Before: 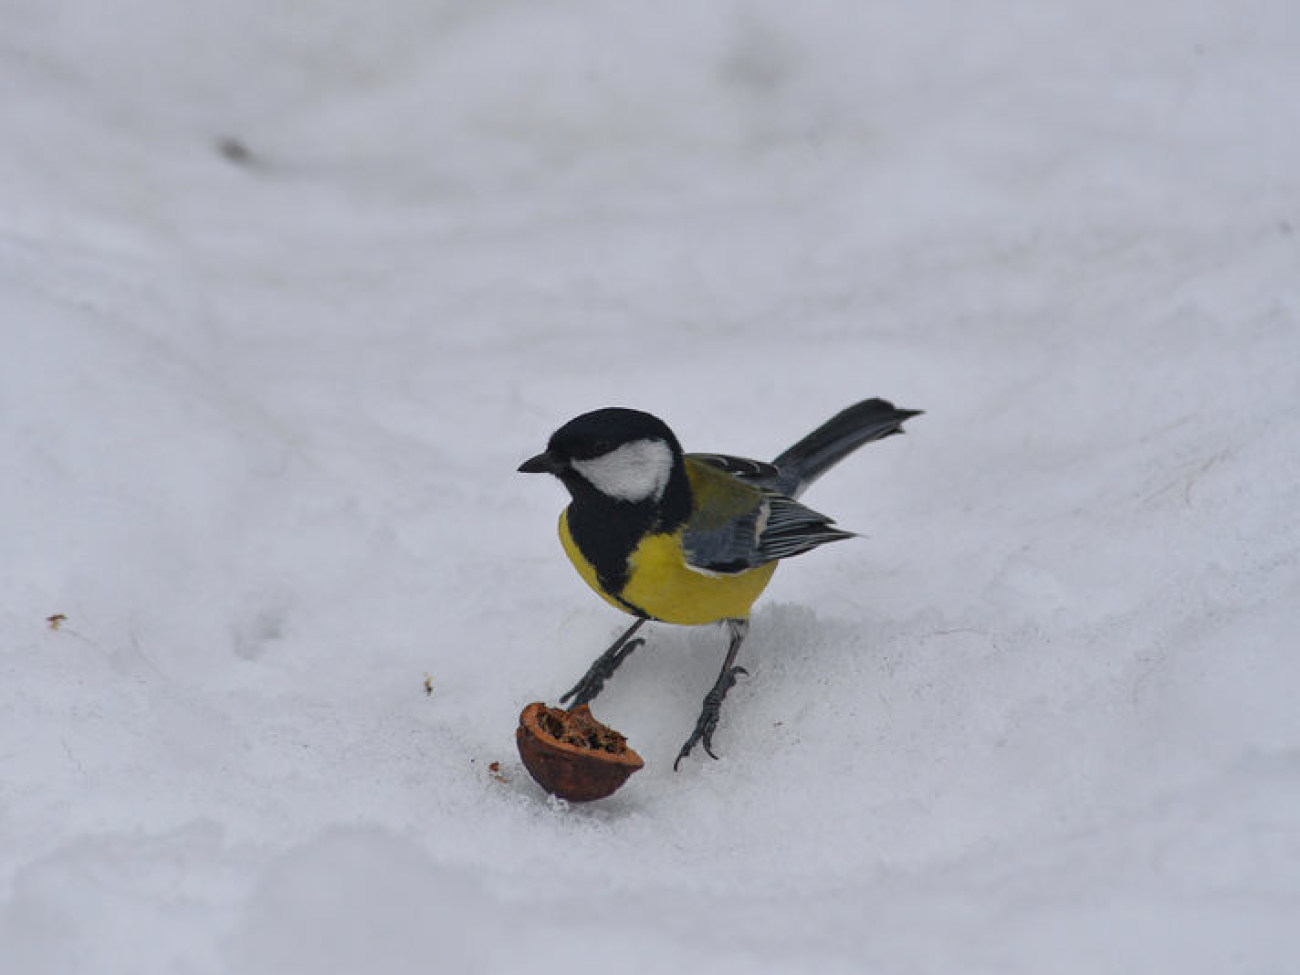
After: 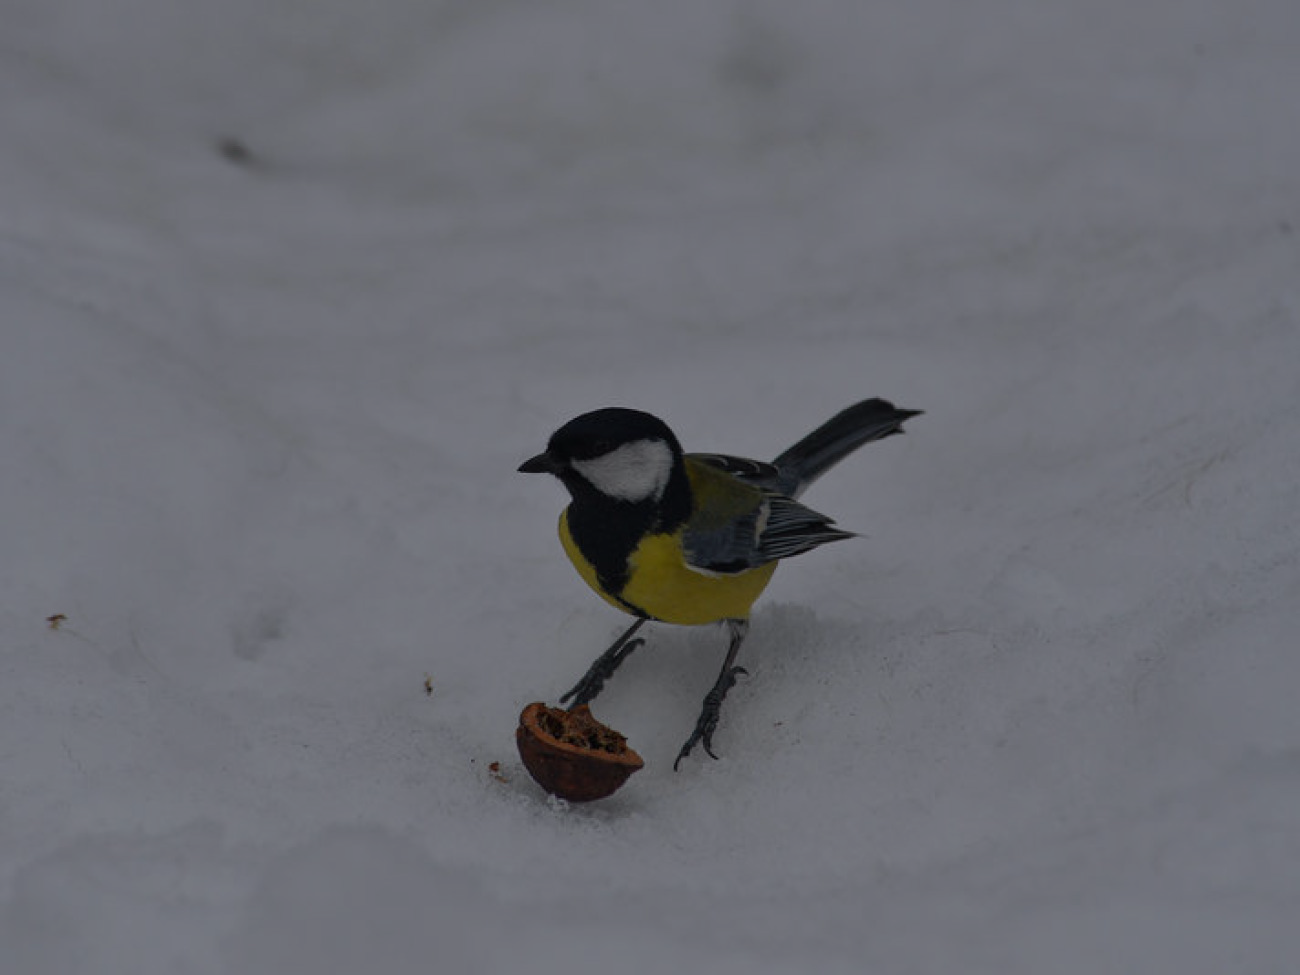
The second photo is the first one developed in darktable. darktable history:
exposure: exposure -1.523 EV, compensate exposure bias true, compensate highlight preservation false
